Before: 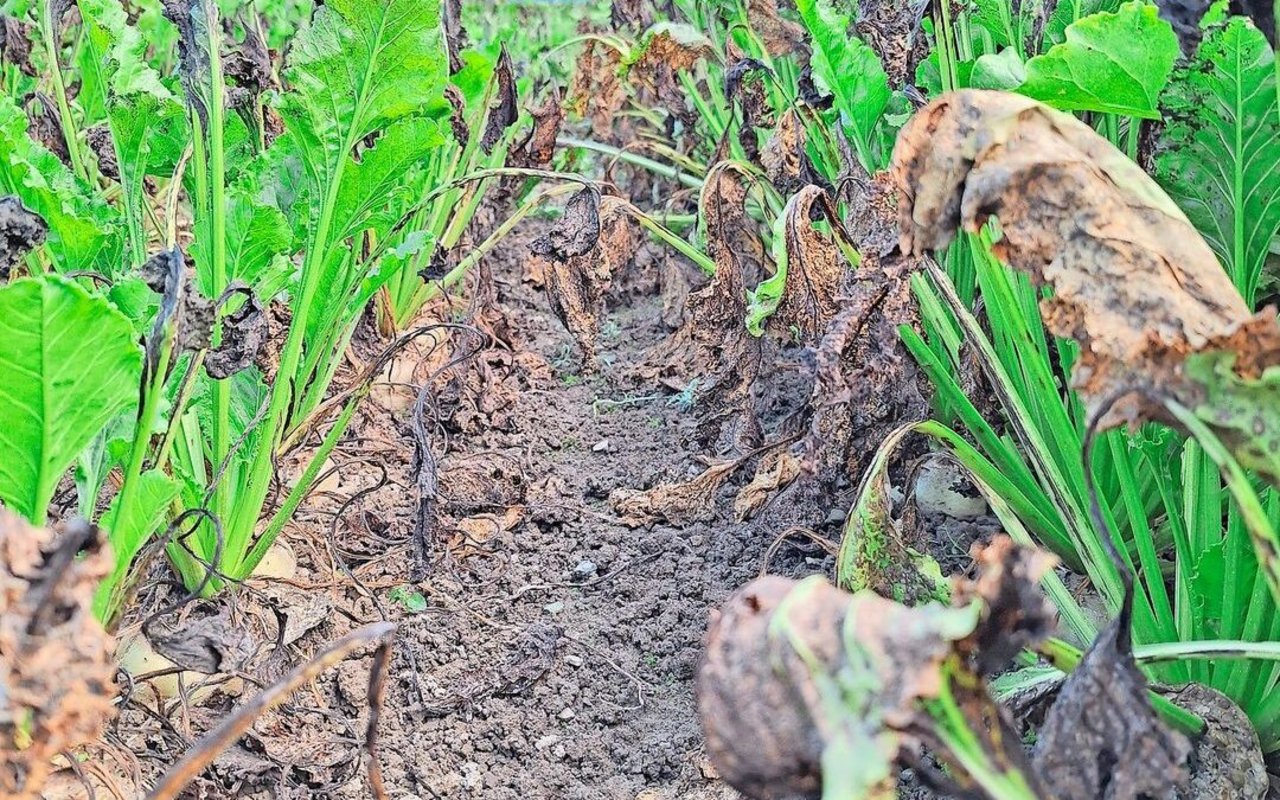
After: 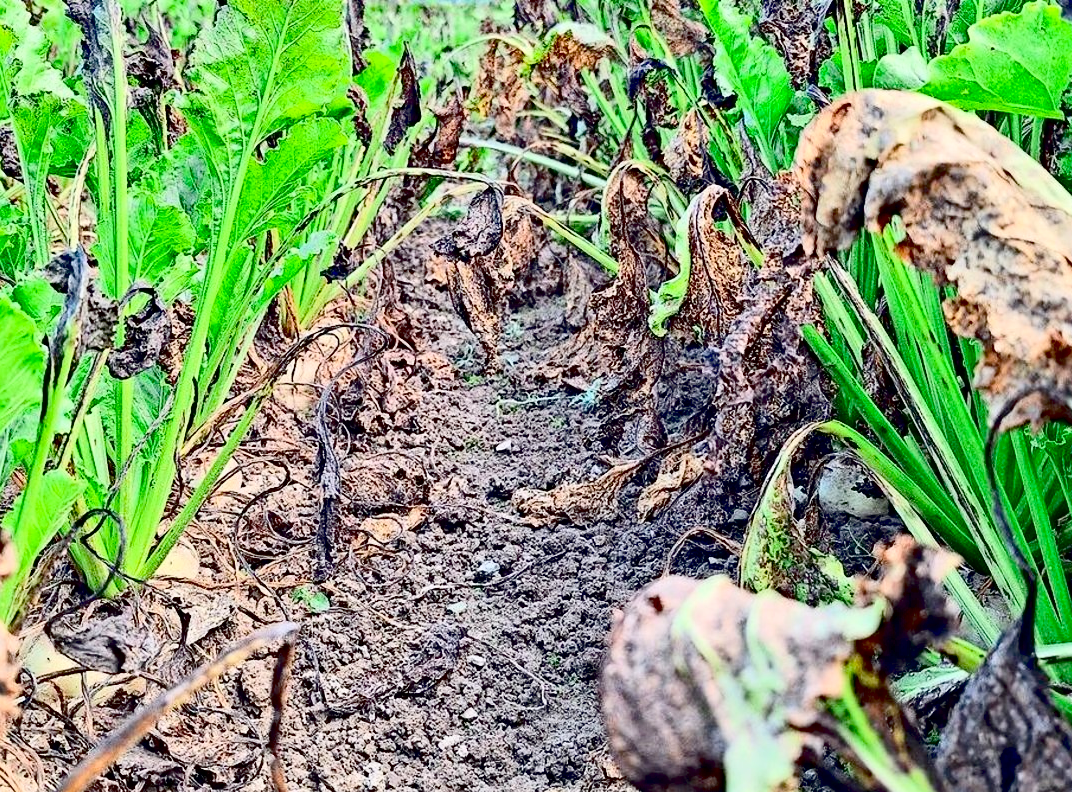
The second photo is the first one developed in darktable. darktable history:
contrast brightness saturation: contrast 0.28
exposure: black level correction 0.056, compensate highlight preservation false
crop: left 7.598%, right 7.873%
